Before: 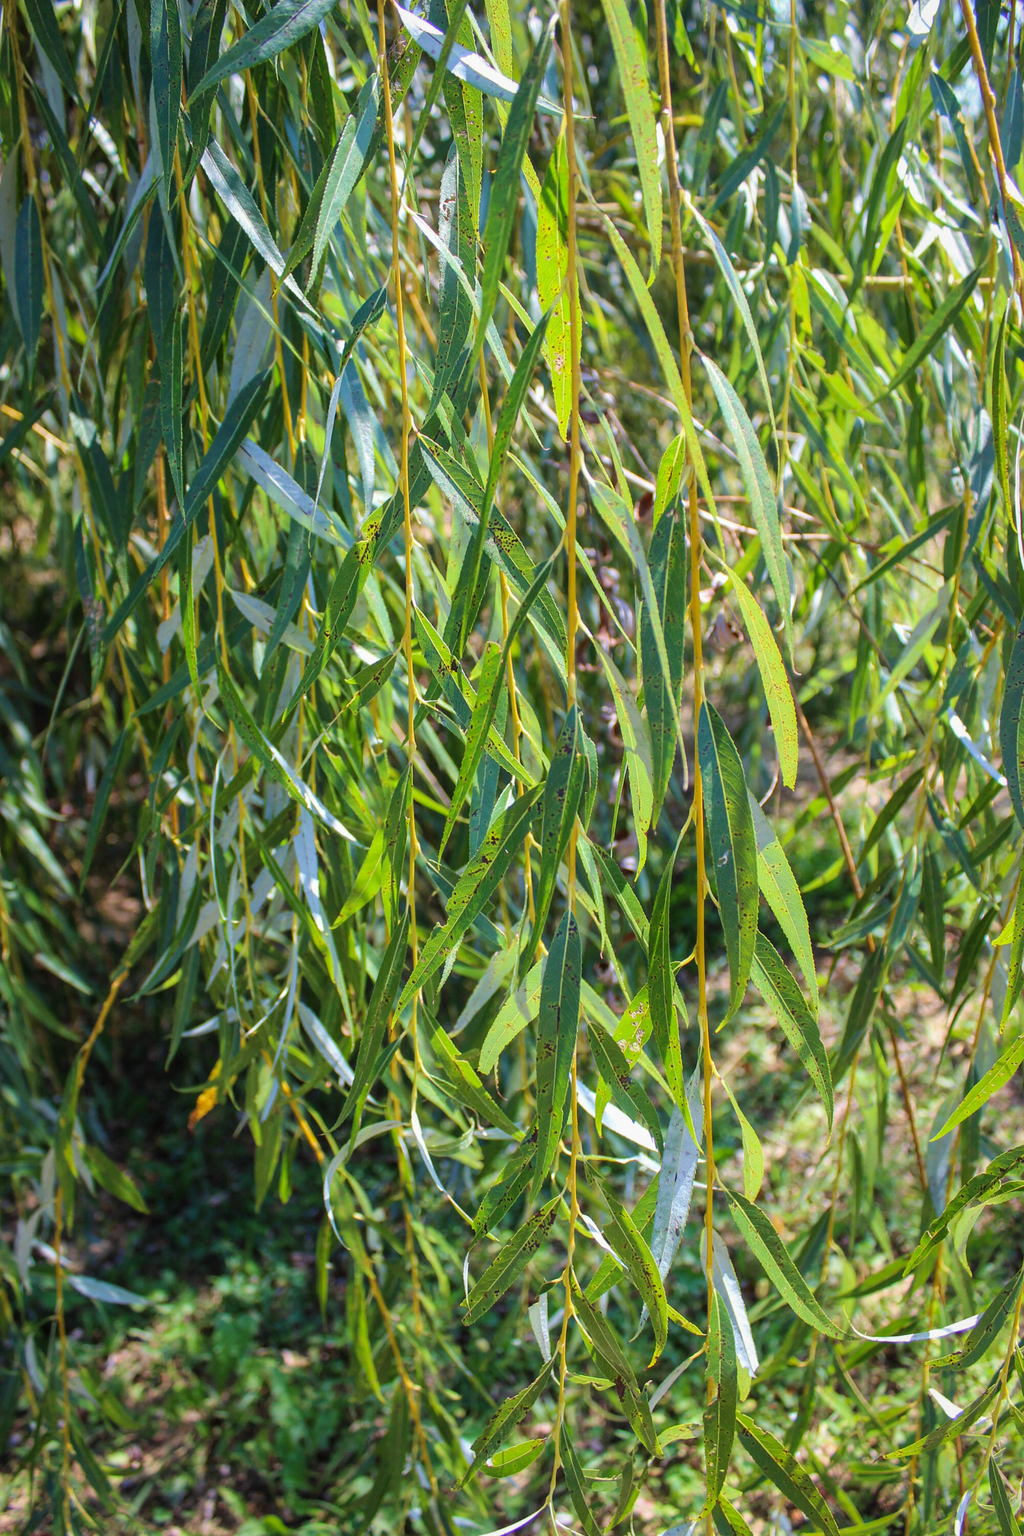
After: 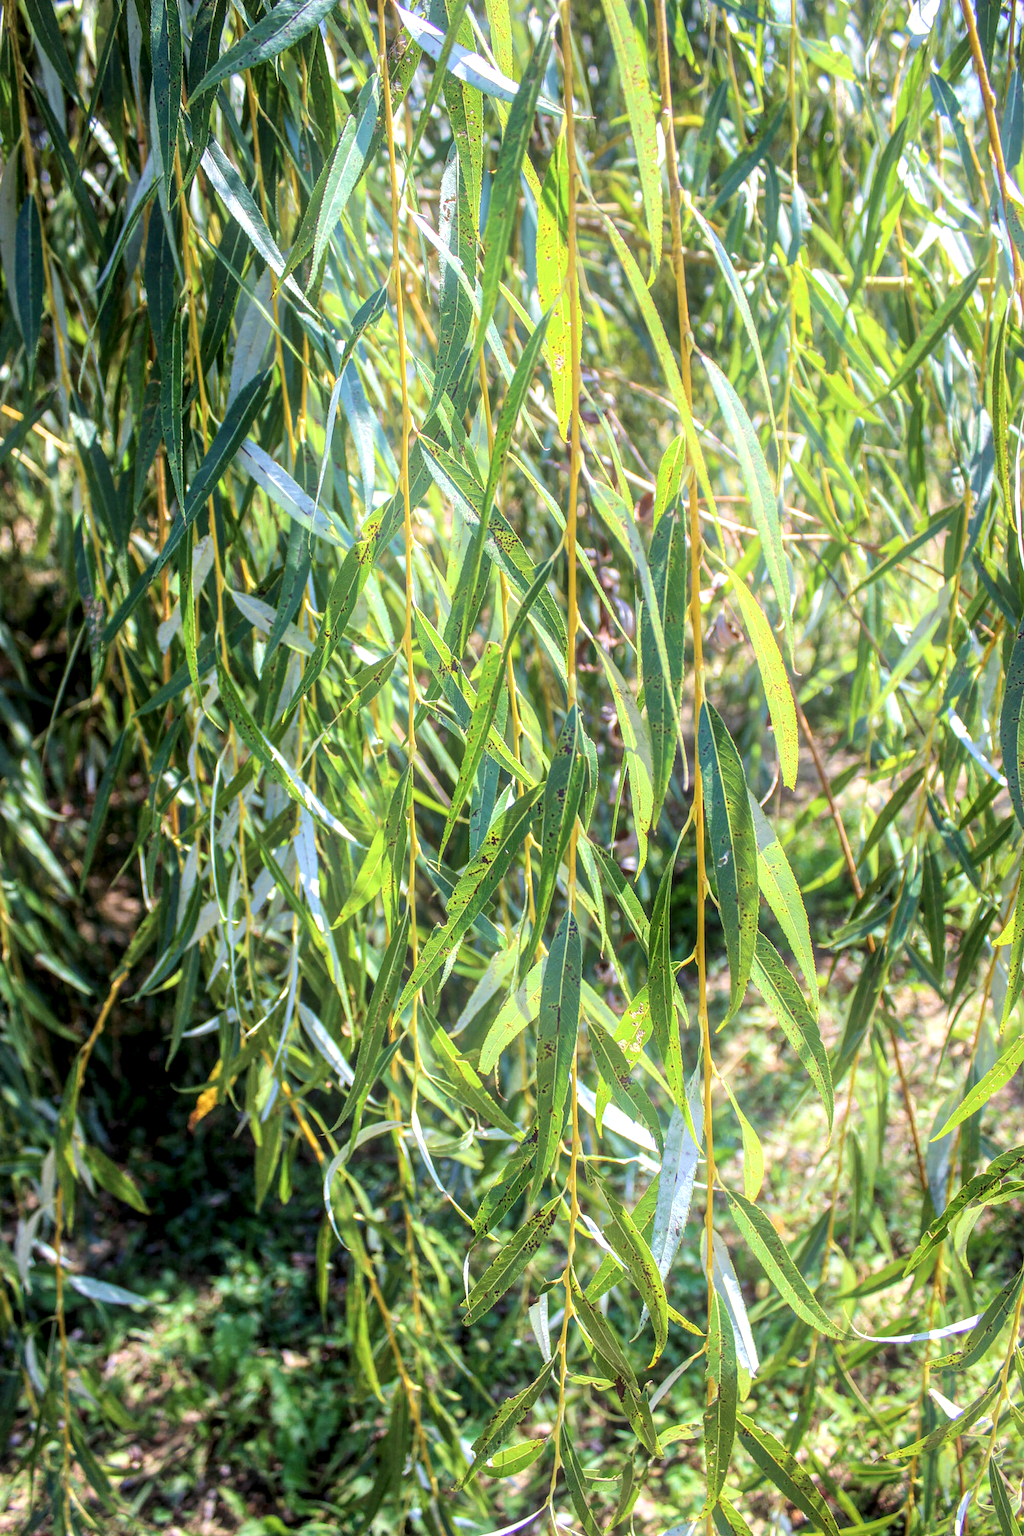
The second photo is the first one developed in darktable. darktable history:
bloom: on, module defaults
local contrast: highlights 65%, shadows 54%, detail 169%, midtone range 0.514
